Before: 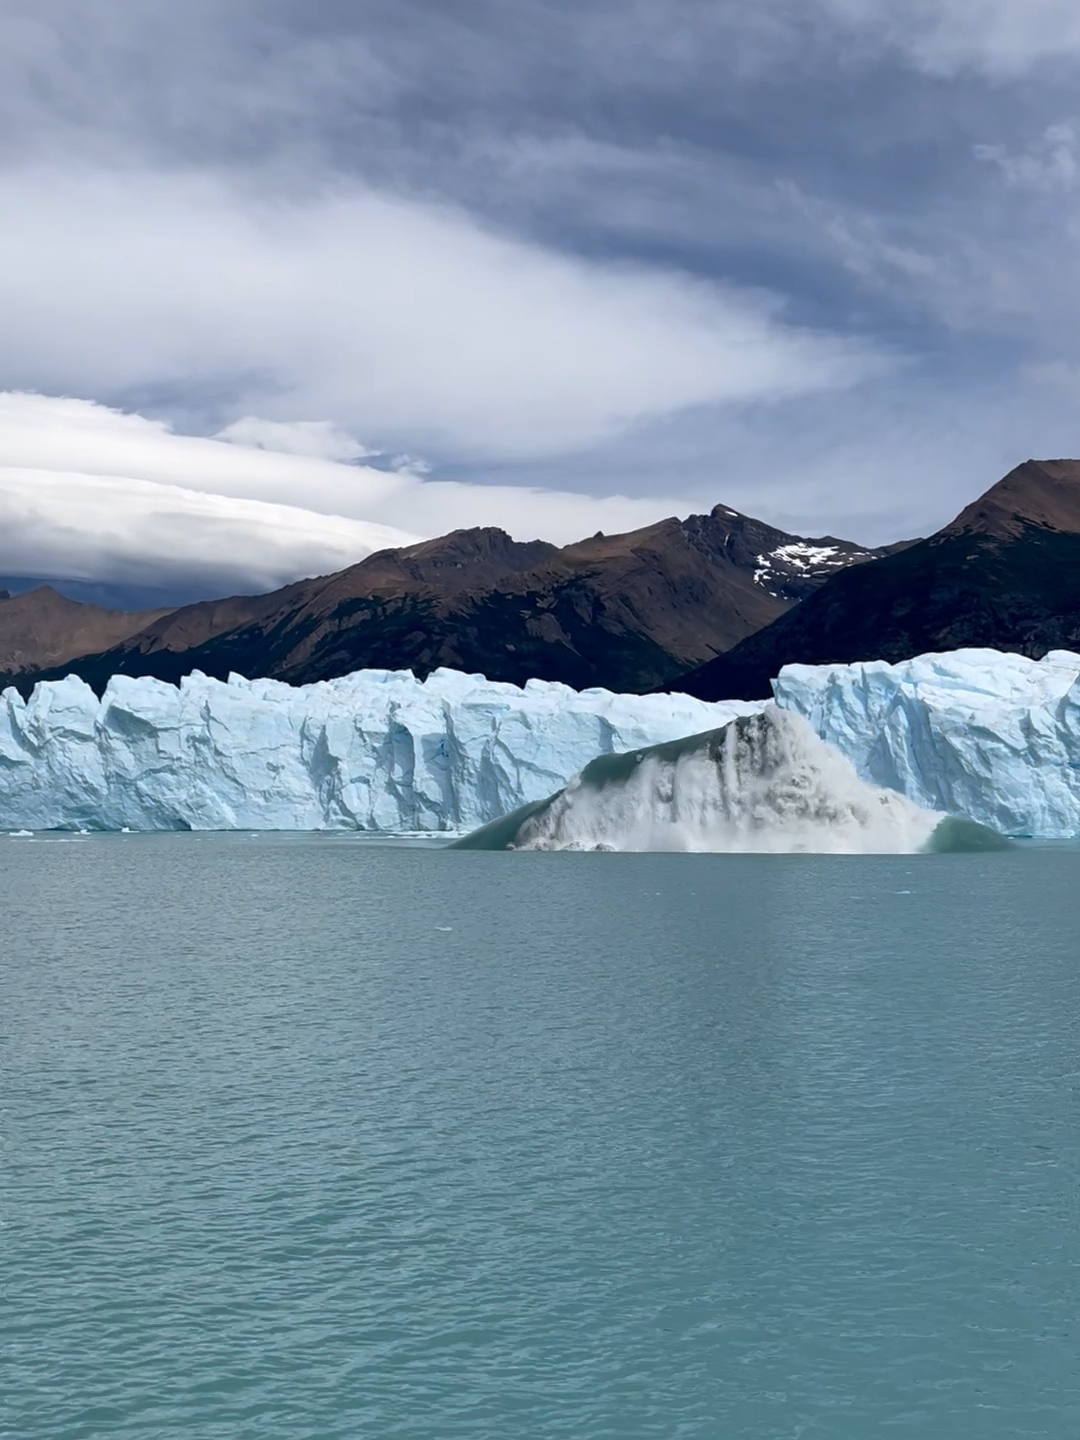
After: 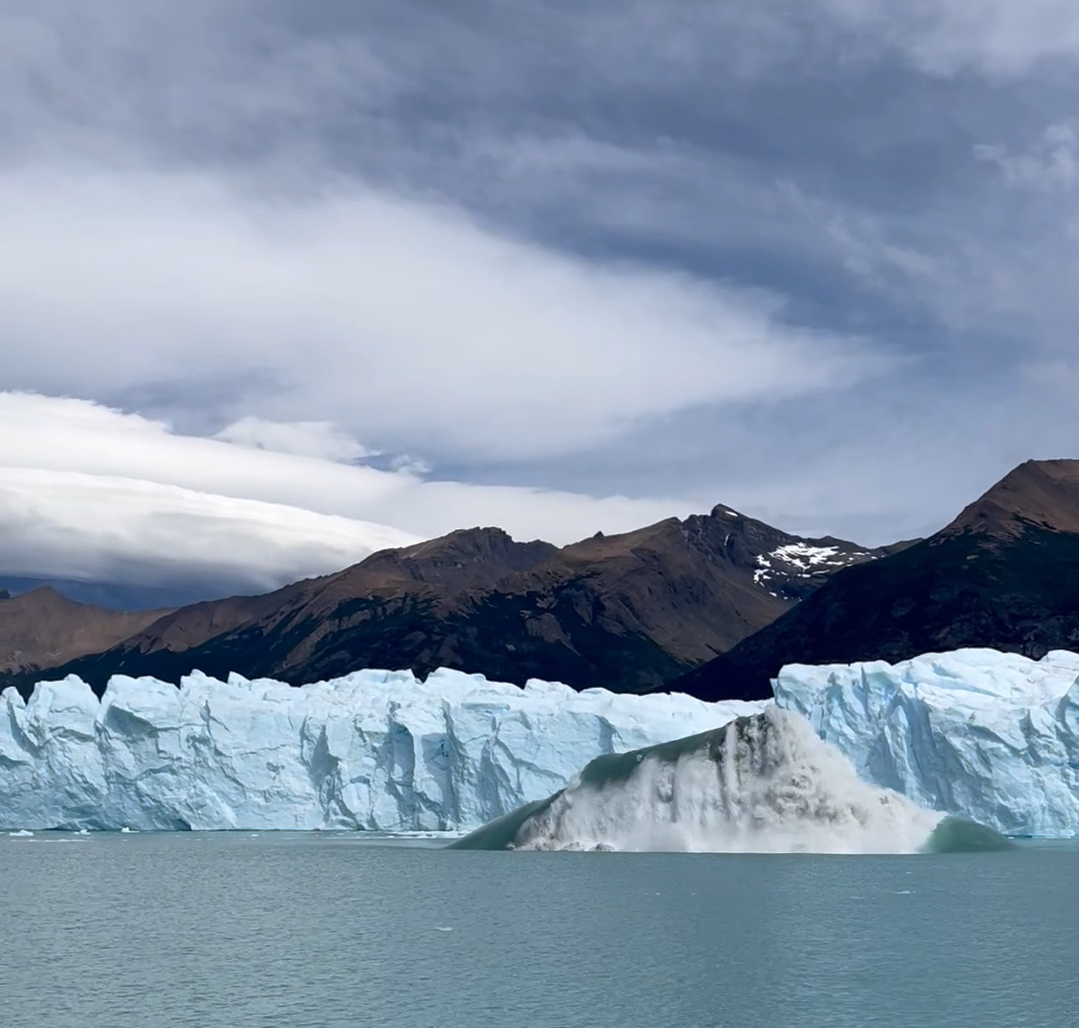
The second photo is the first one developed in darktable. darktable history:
crop: right 0.001%, bottom 28.601%
